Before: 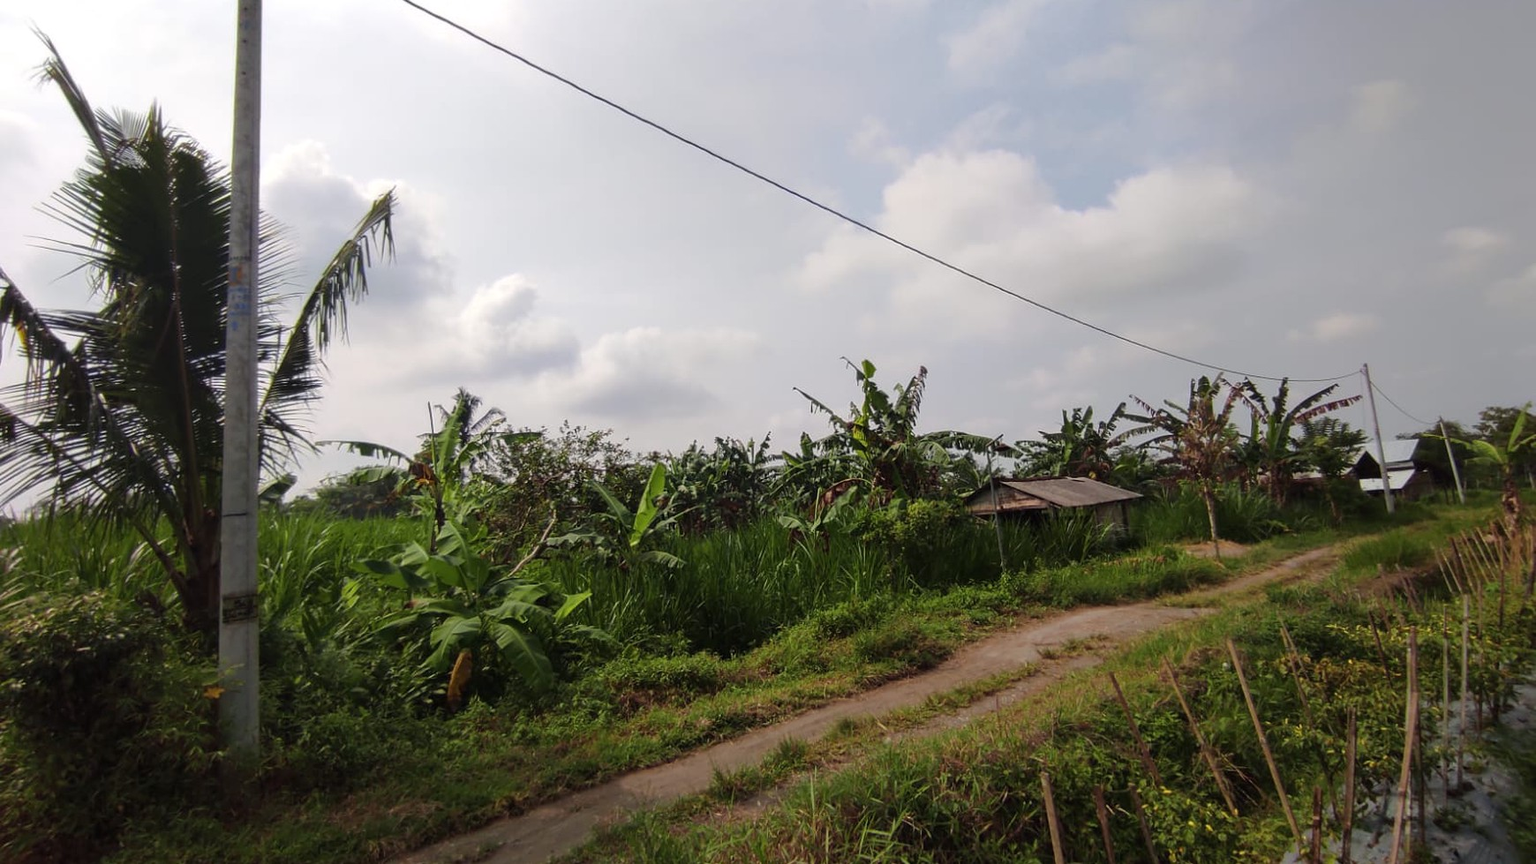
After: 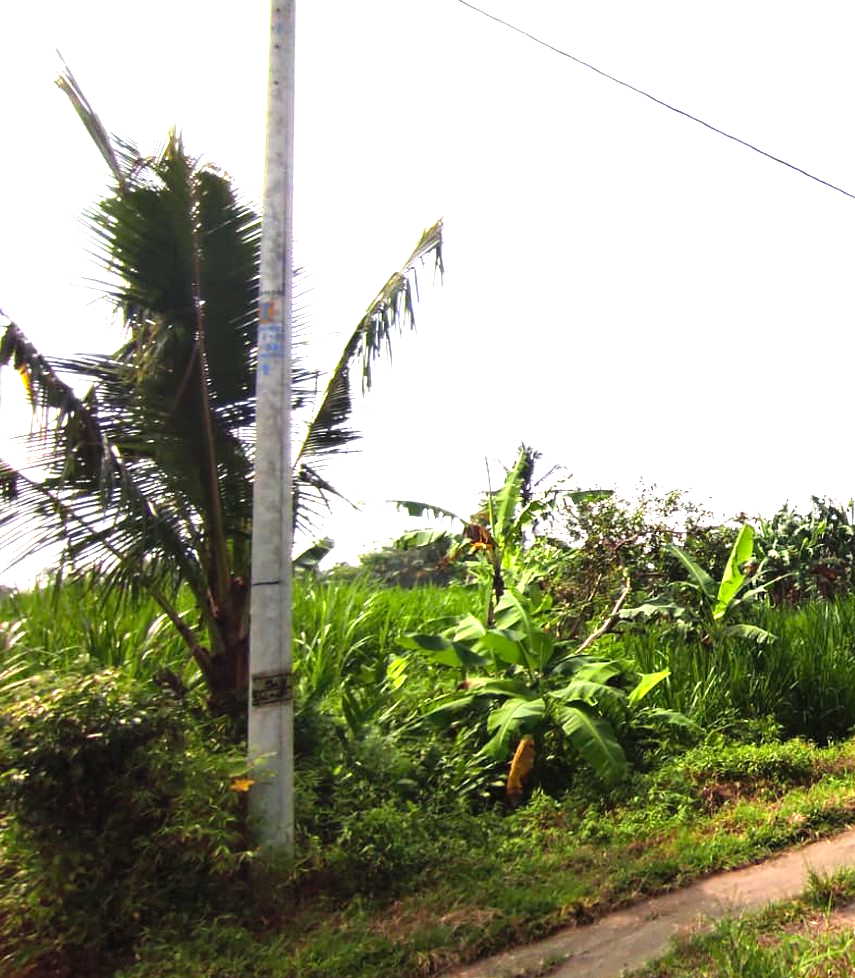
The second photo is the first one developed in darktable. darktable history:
levels: levels [0, 0.281, 0.562]
crop and rotate: left 0%, top 0%, right 50.845%
